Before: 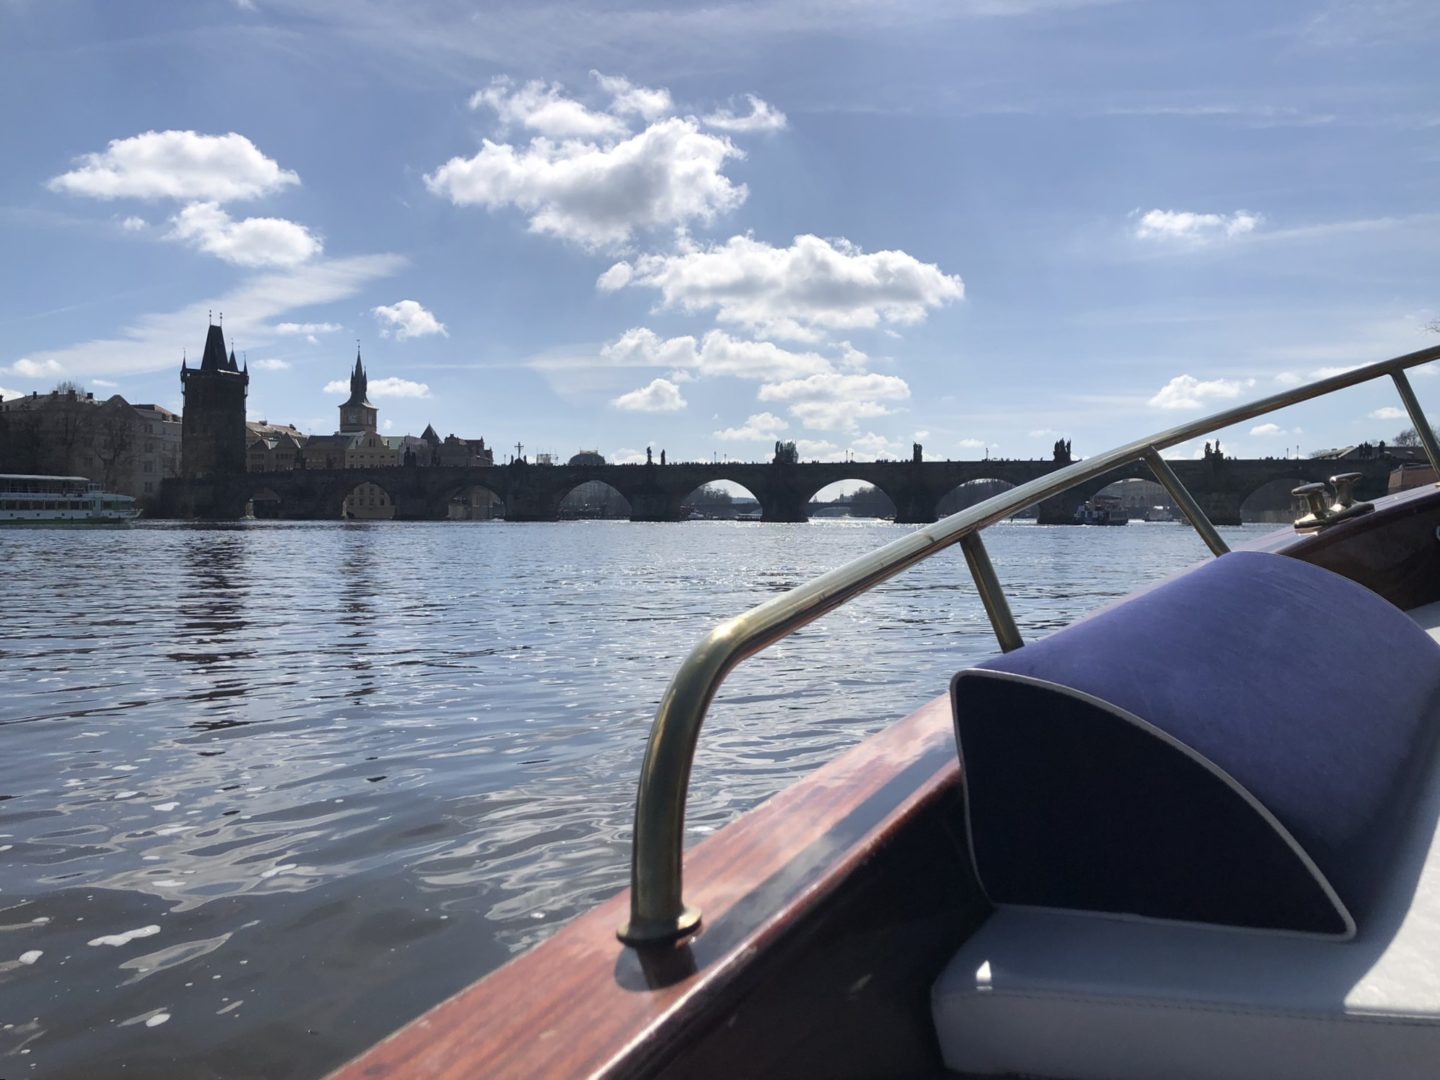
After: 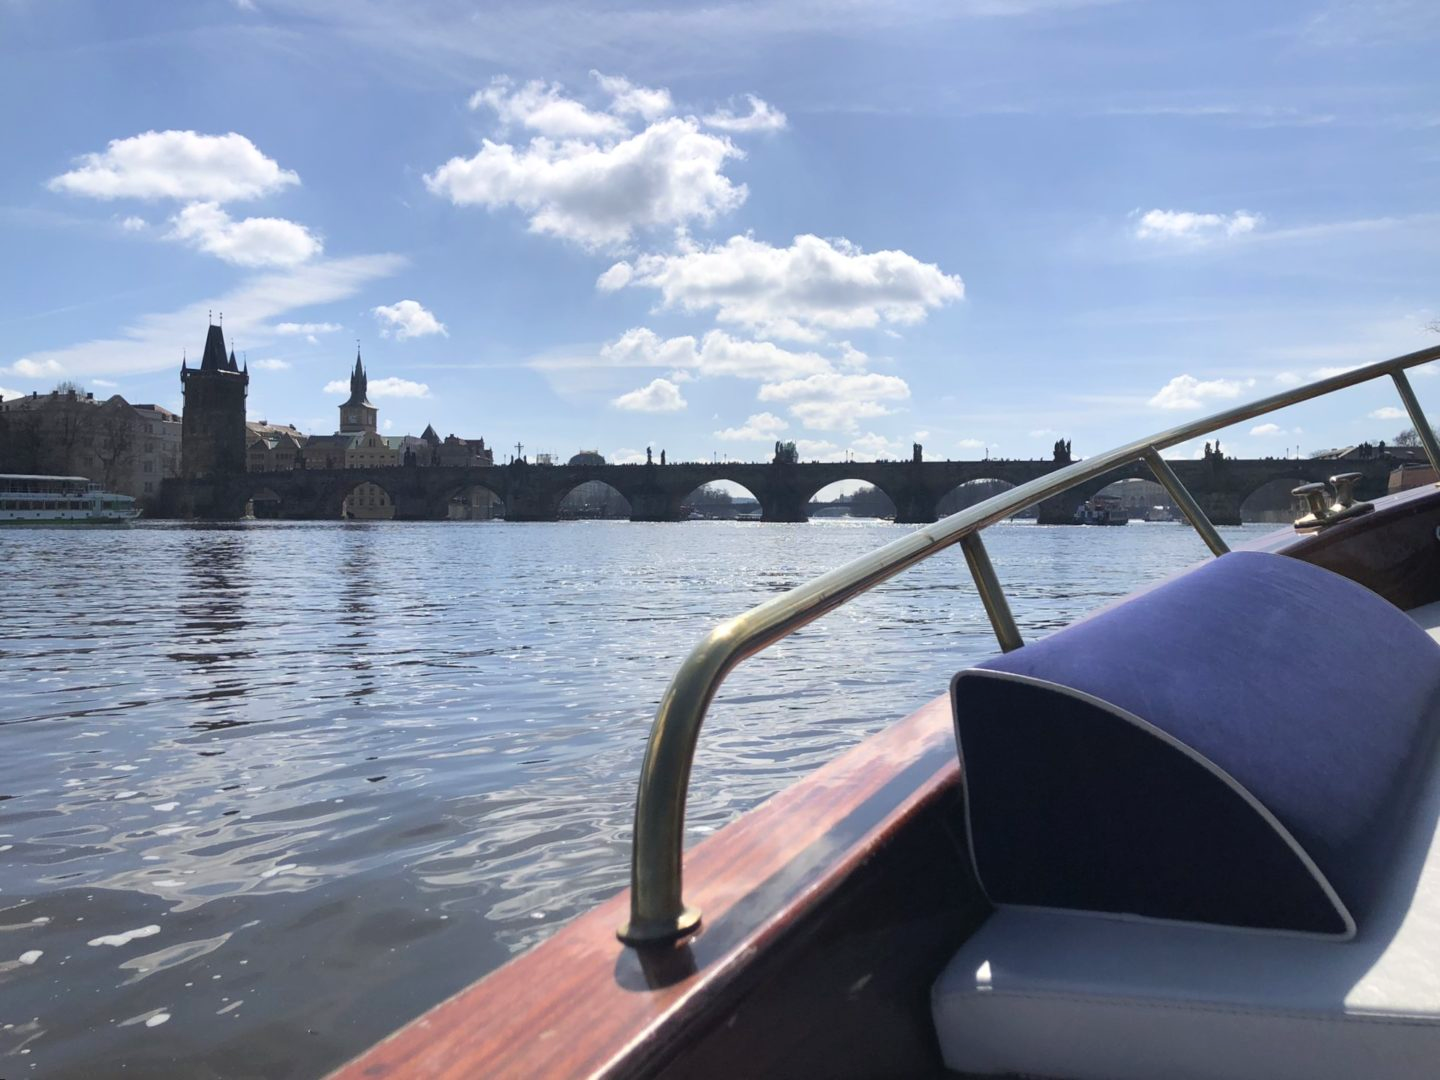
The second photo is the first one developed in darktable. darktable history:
contrast brightness saturation: contrast 0.075, brightness 0.074, saturation 0.176
